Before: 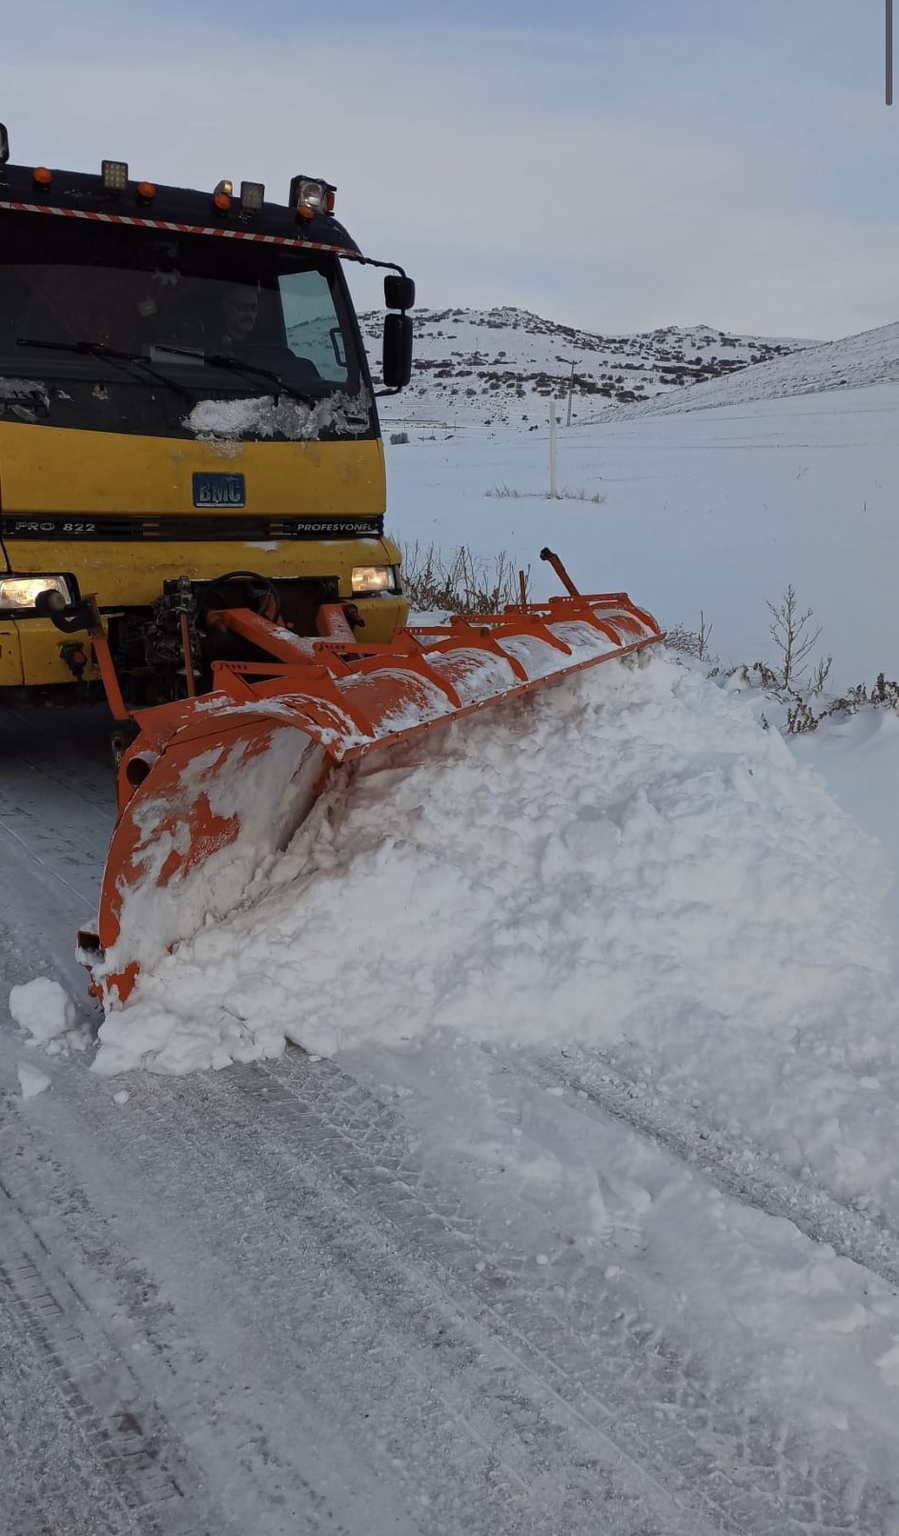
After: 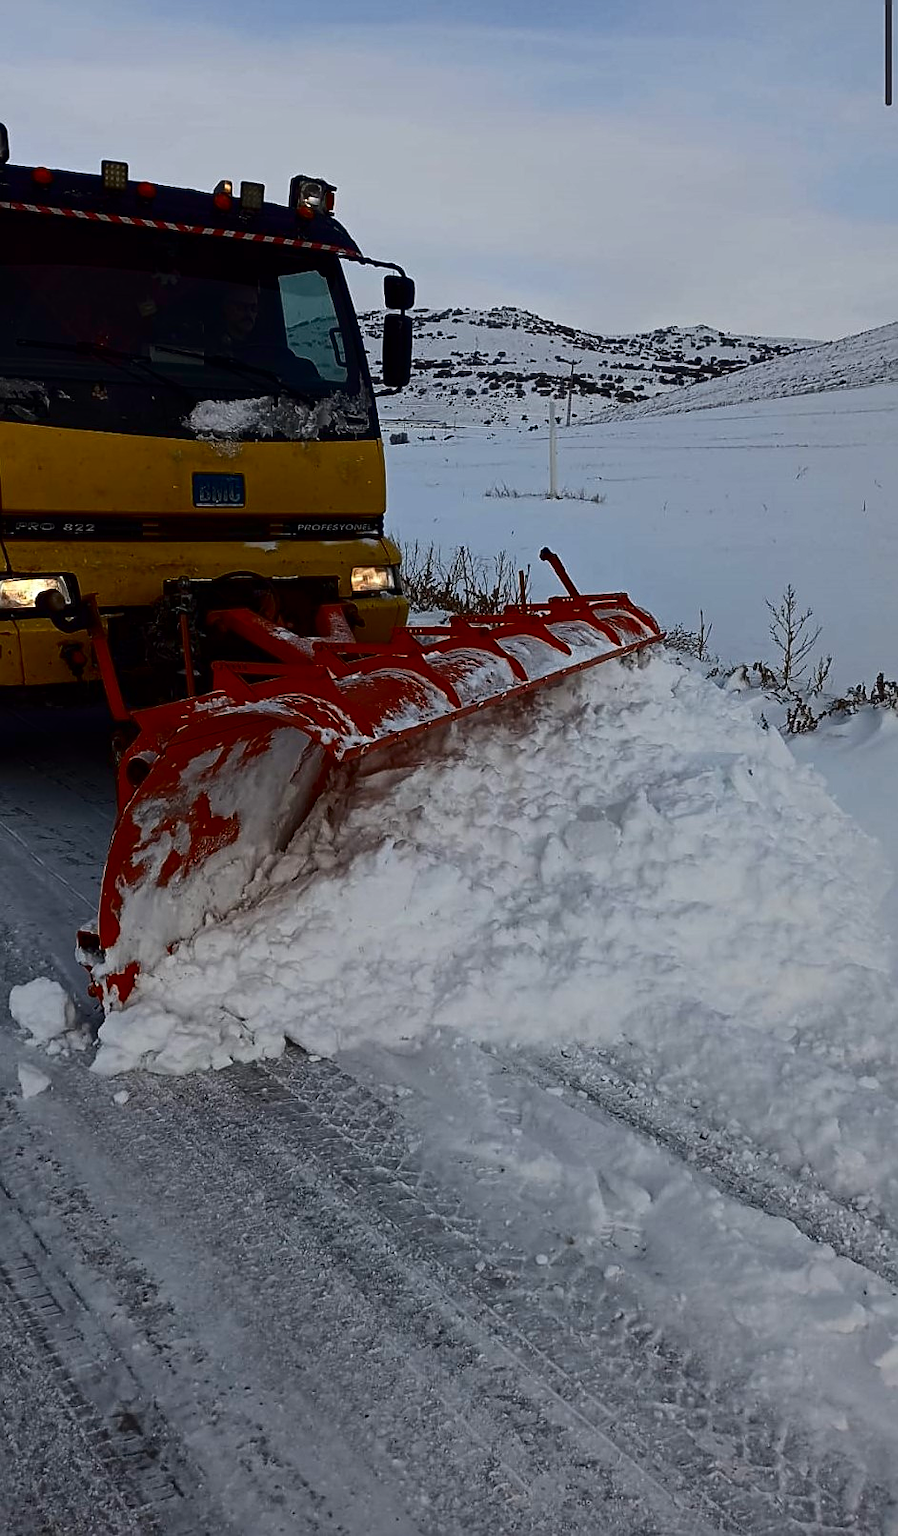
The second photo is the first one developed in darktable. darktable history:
contrast brightness saturation: contrast 0.218, brightness -0.193, saturation 0.233
sharpen: on, module defaults
